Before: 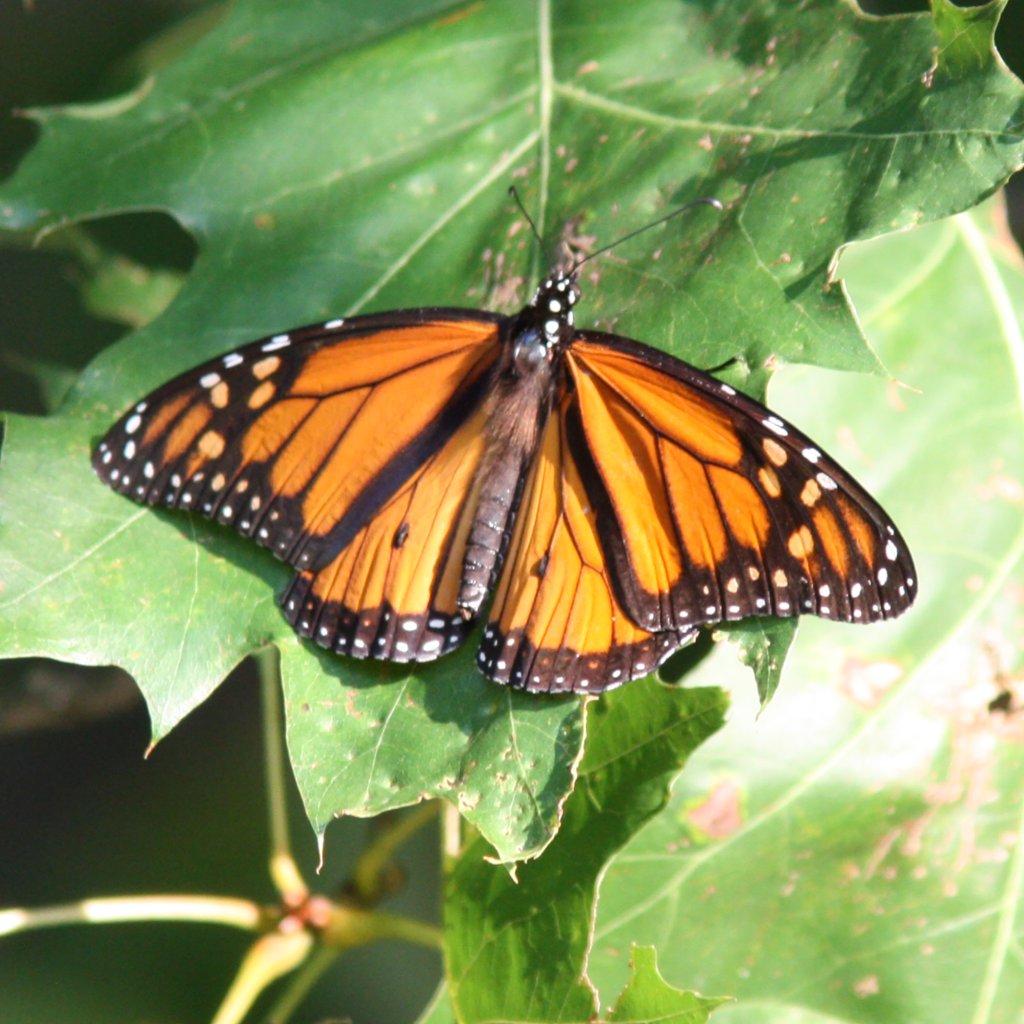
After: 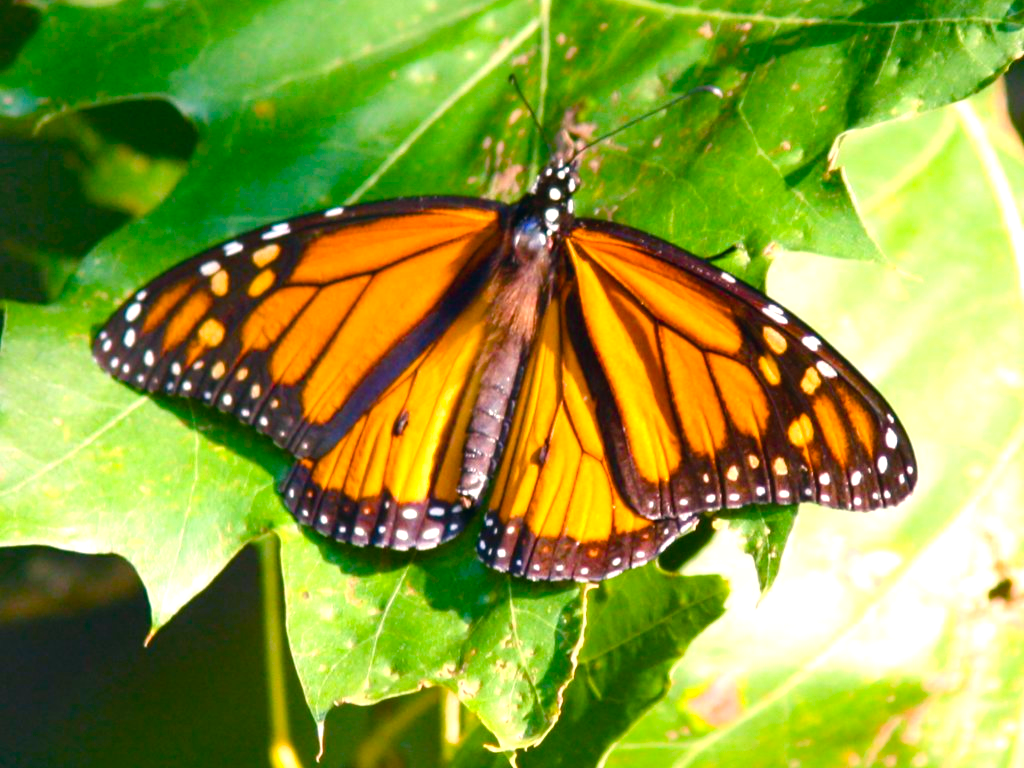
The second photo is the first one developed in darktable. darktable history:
color balance rgb: highlights gain › chroma 0.171%, highlights gain › hue 332.87°, linear chroma grading › global chroma 25.334%, perceptual saturation grading › global saturation 20%, perceptual saturation grading › highlights -25.477%, perceptual saturation grading › shadows 50.103%, perceptual brilliance grading › highlights 9.256%, perceptual brilliance grading › mid-tones 5.141%, global vibrance 34.644%
color correction: highlights a* 5.36, highlights b* 5.3, shadows a* -4.6, shadows b* -5.18
crop: top 11.032%, bottom 13.913%
